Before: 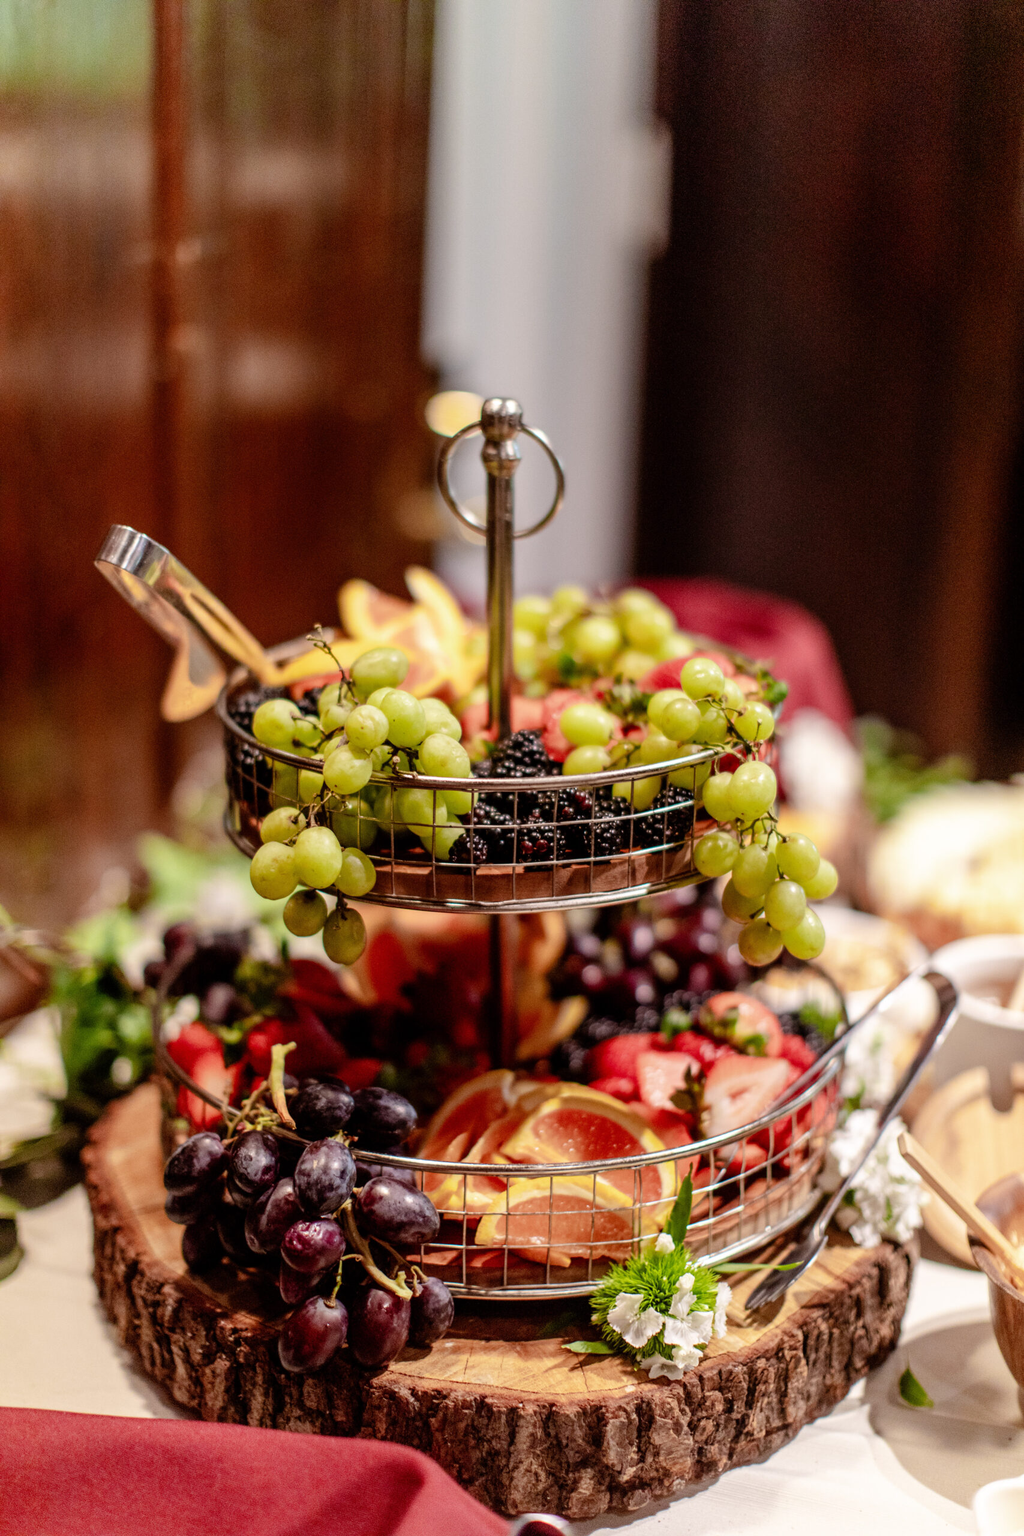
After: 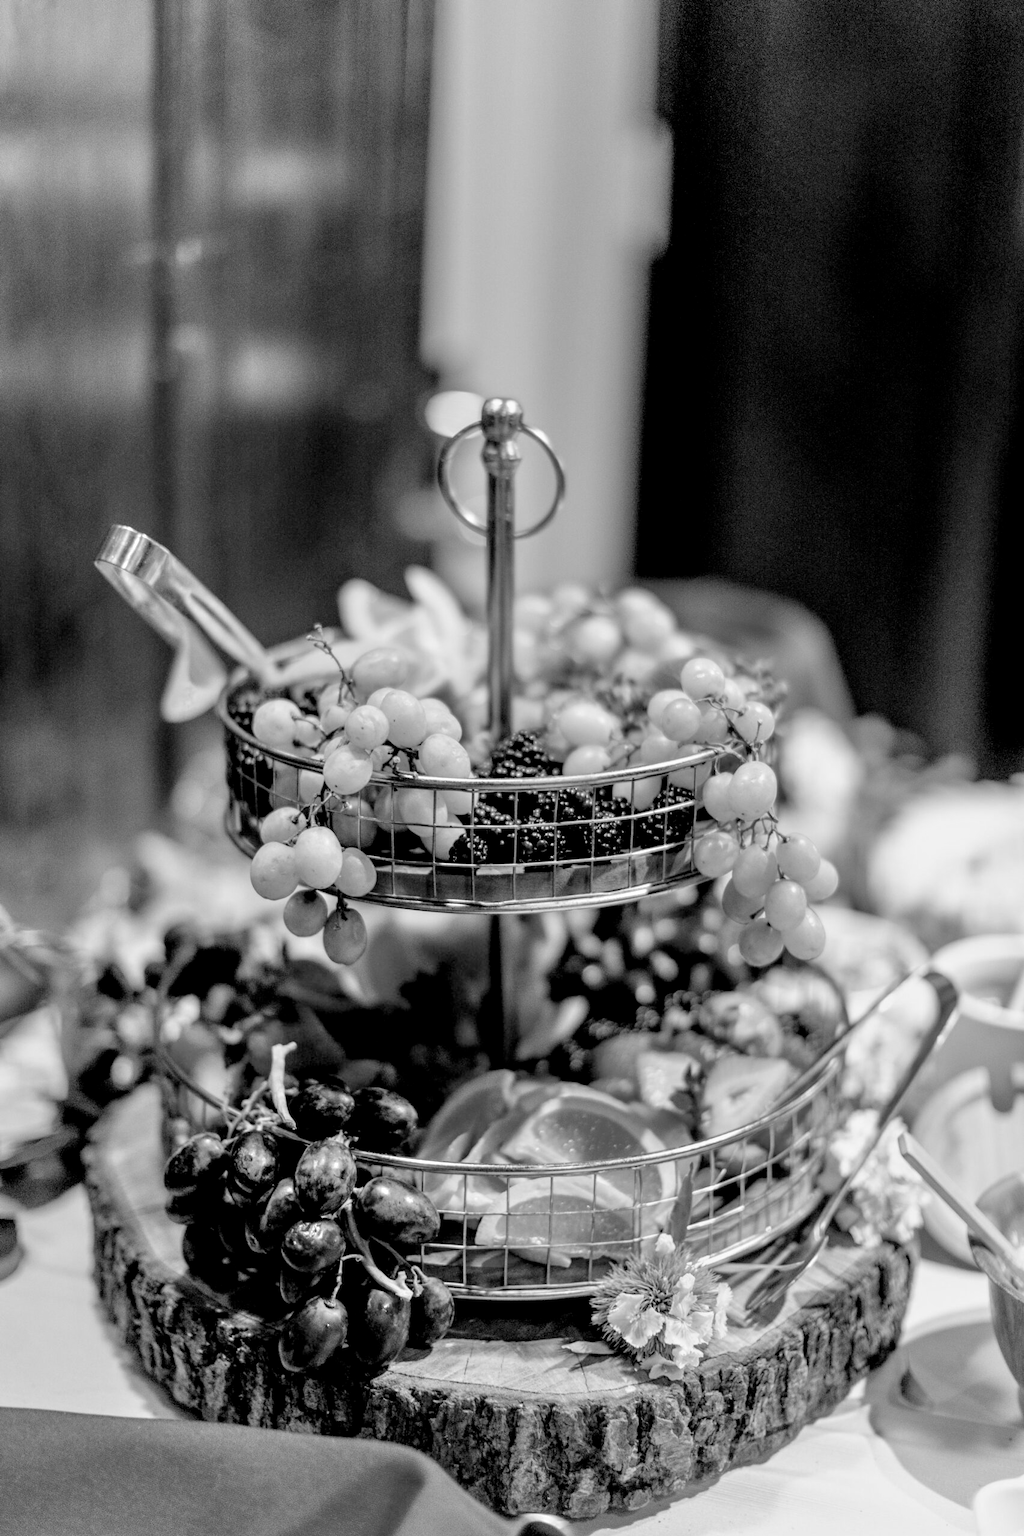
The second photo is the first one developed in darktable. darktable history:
color balance rgb: shadows lift › chroma 2%, shadows lift › hue 217.2°, power › chroma 0.25%, power › hue 60°, highlights gain › chroma 1.5%, highlights gain › hue 309.6°, global offset › luminance -0.5%, perceptual saturation grading › global saturation 15%, global vibrance 20%
white balance: red 0.954, blue 1.079
monochrome: on, module defaults
tone equalizer: -7 EV 0.15 EV, -6 EV 0.6 EV, -5 EV 1.15 EV, -4 EV 1.33 EV, -3 EV 1.15 EV, -2 EV 0.6 EV, -1 EV 0.15 EV, mask exposure compensation -0.5 EV
exposure: exposure -0.157 EV, compensate highlight preservation false
